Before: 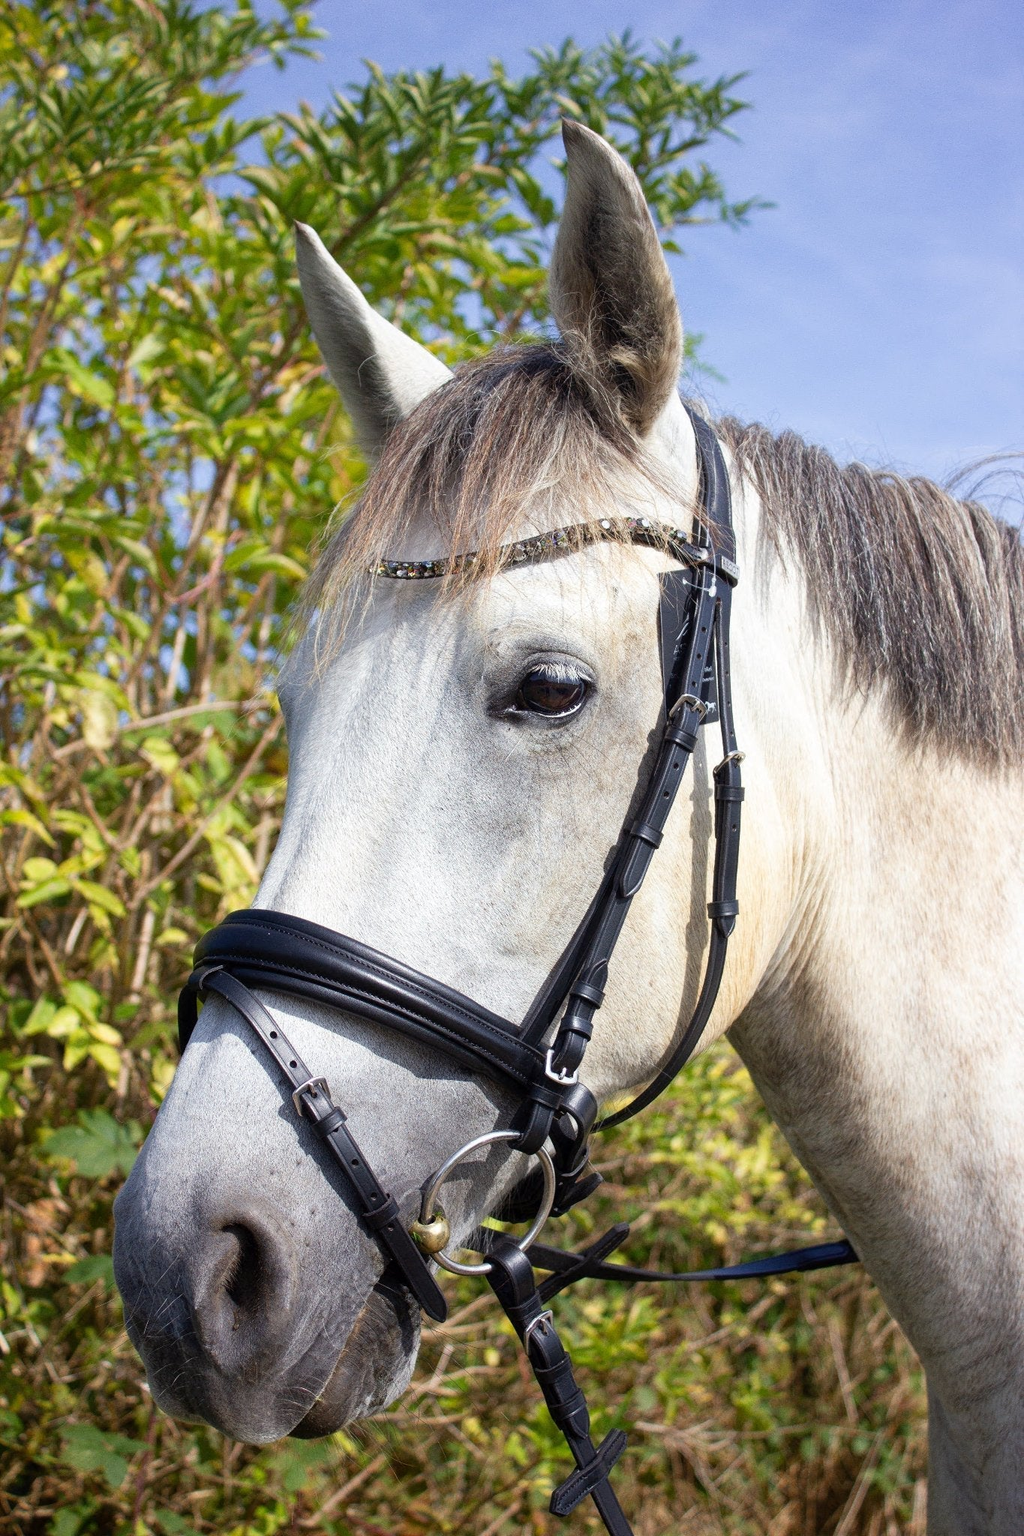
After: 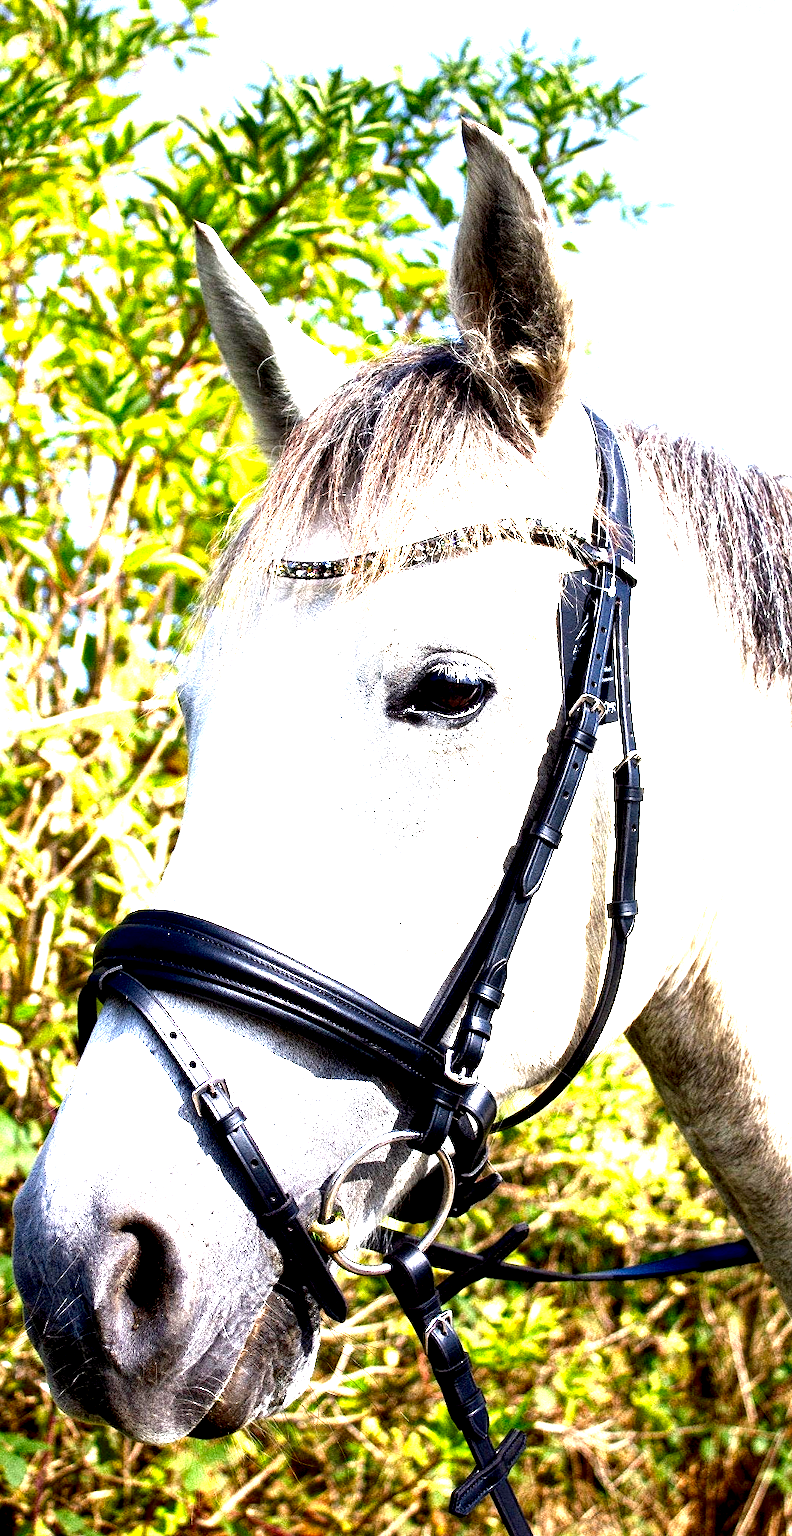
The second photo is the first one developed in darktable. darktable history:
exposure: black level correction 0.005, exposure 2.084 EV, compensate highlight preservation false
contrast brightness saturation: brightness -0.25, saturation 0.2
crop: left 9.88%, right 12.664%
local contrast: highlights 123%, shadows 126%, detail 140%, midtone range 0.254
